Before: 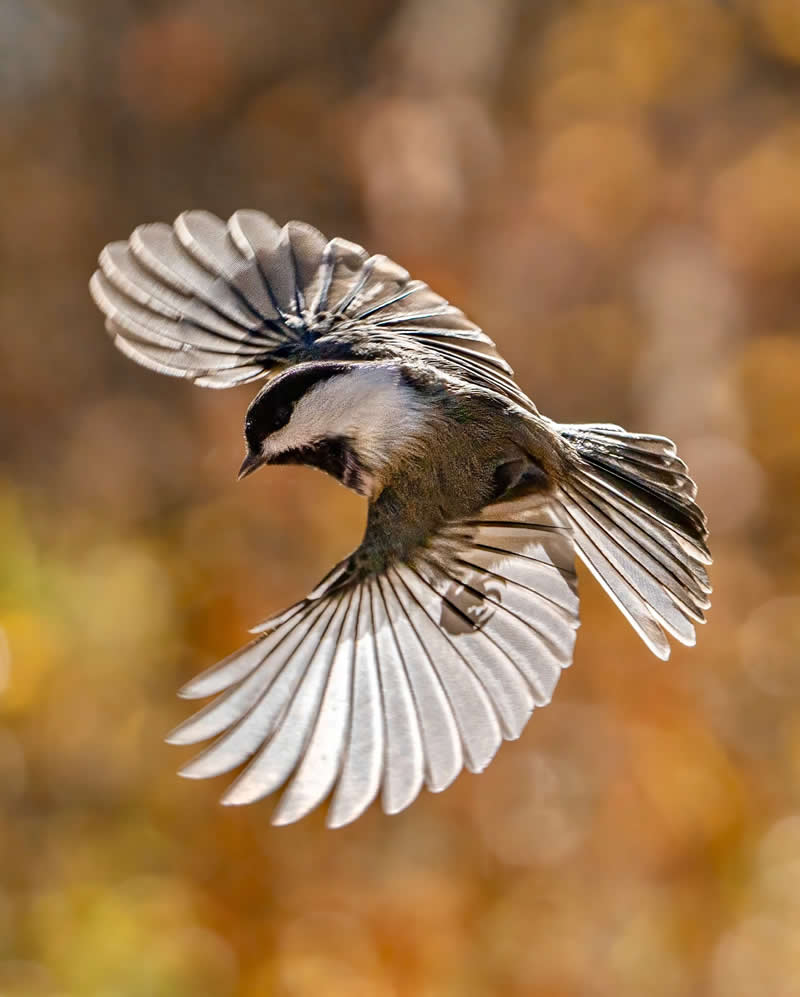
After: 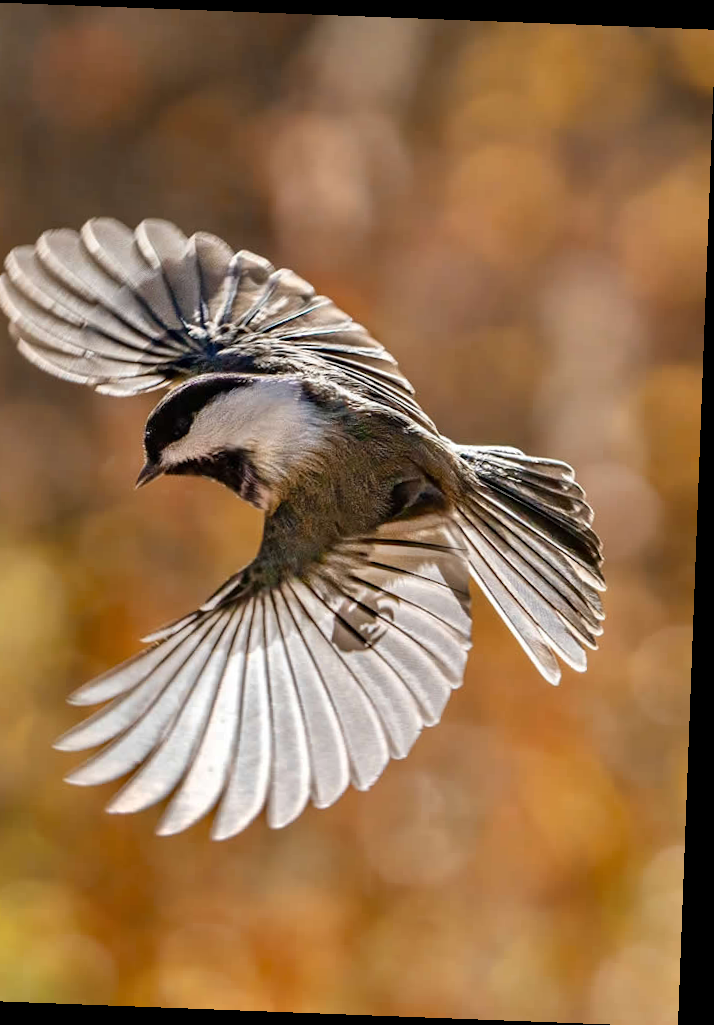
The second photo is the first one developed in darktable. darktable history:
rotate and perspective: rotation 2.17°, automatic cropping off
crop and rotate: left 14.584%
